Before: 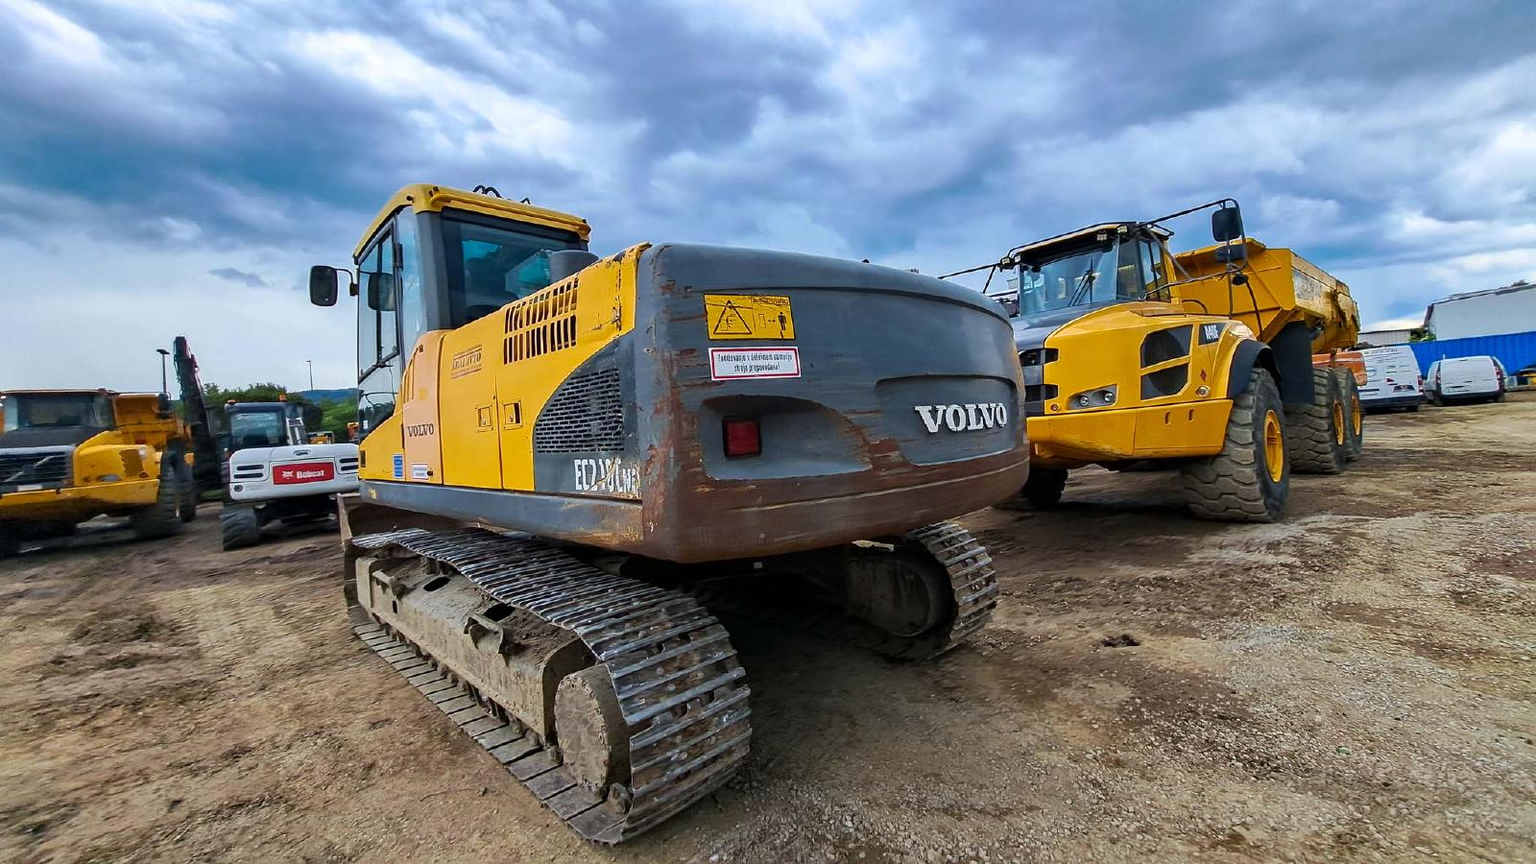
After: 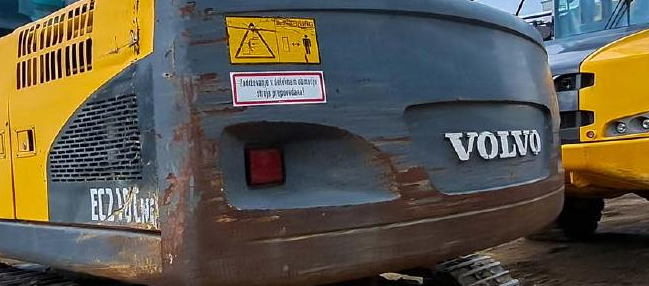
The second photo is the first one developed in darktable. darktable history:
crop: left 31.759%, top 32.29%, right 27.631%, bottom 35.841%
haze removal: strength 0.007, distance 0.255, adaptive false
